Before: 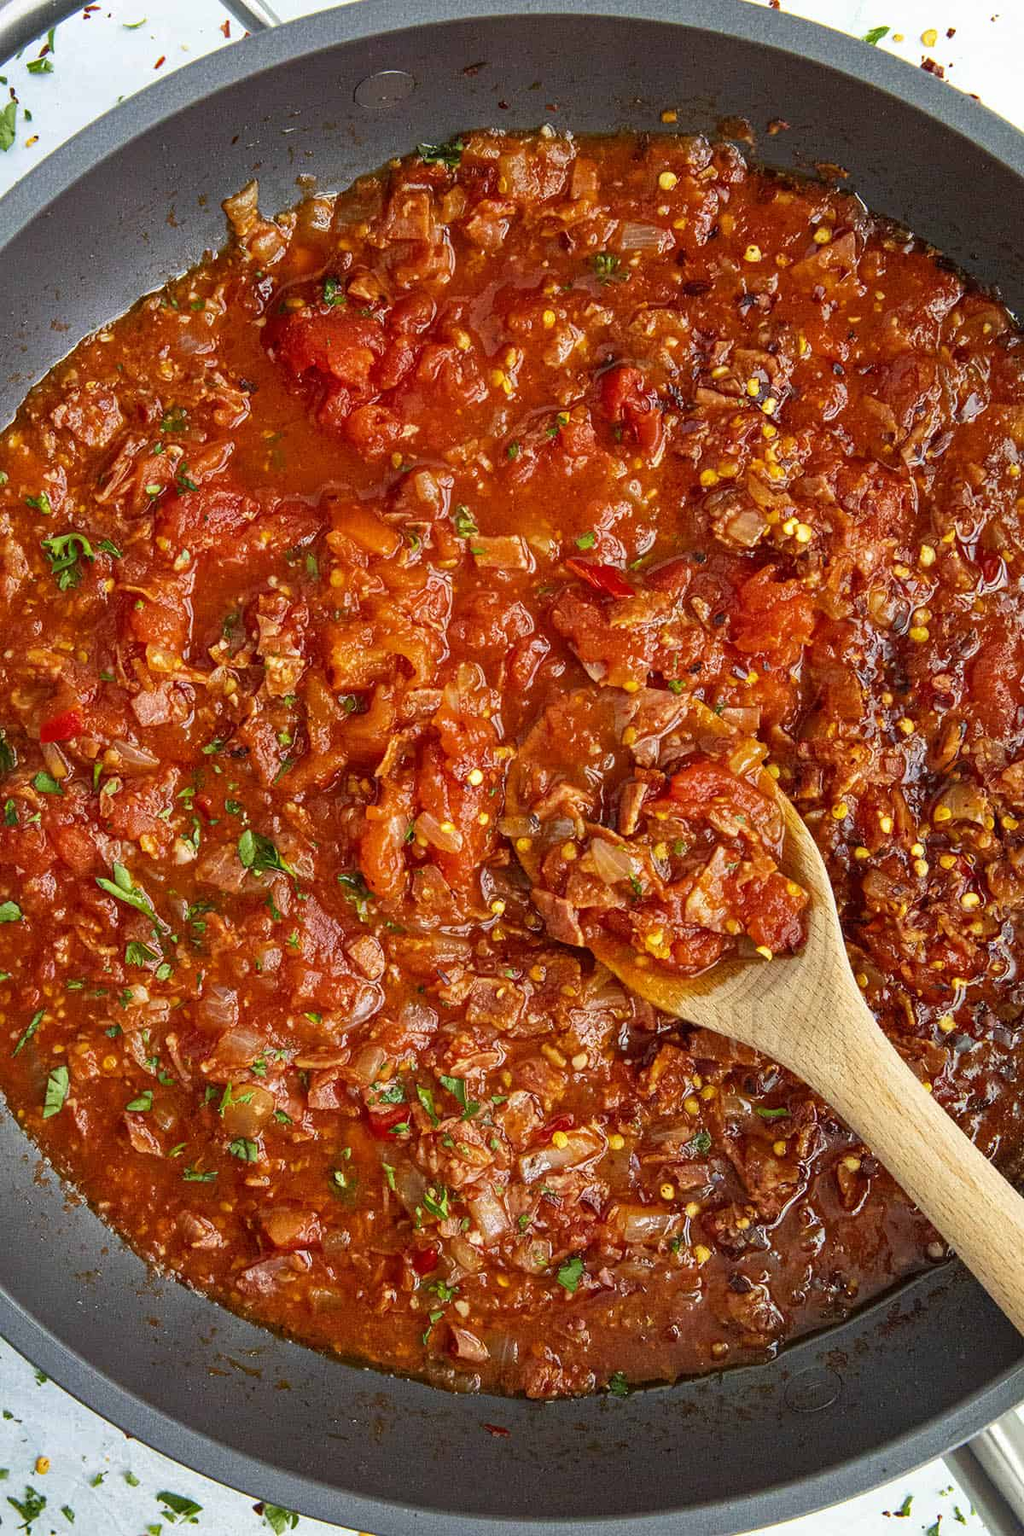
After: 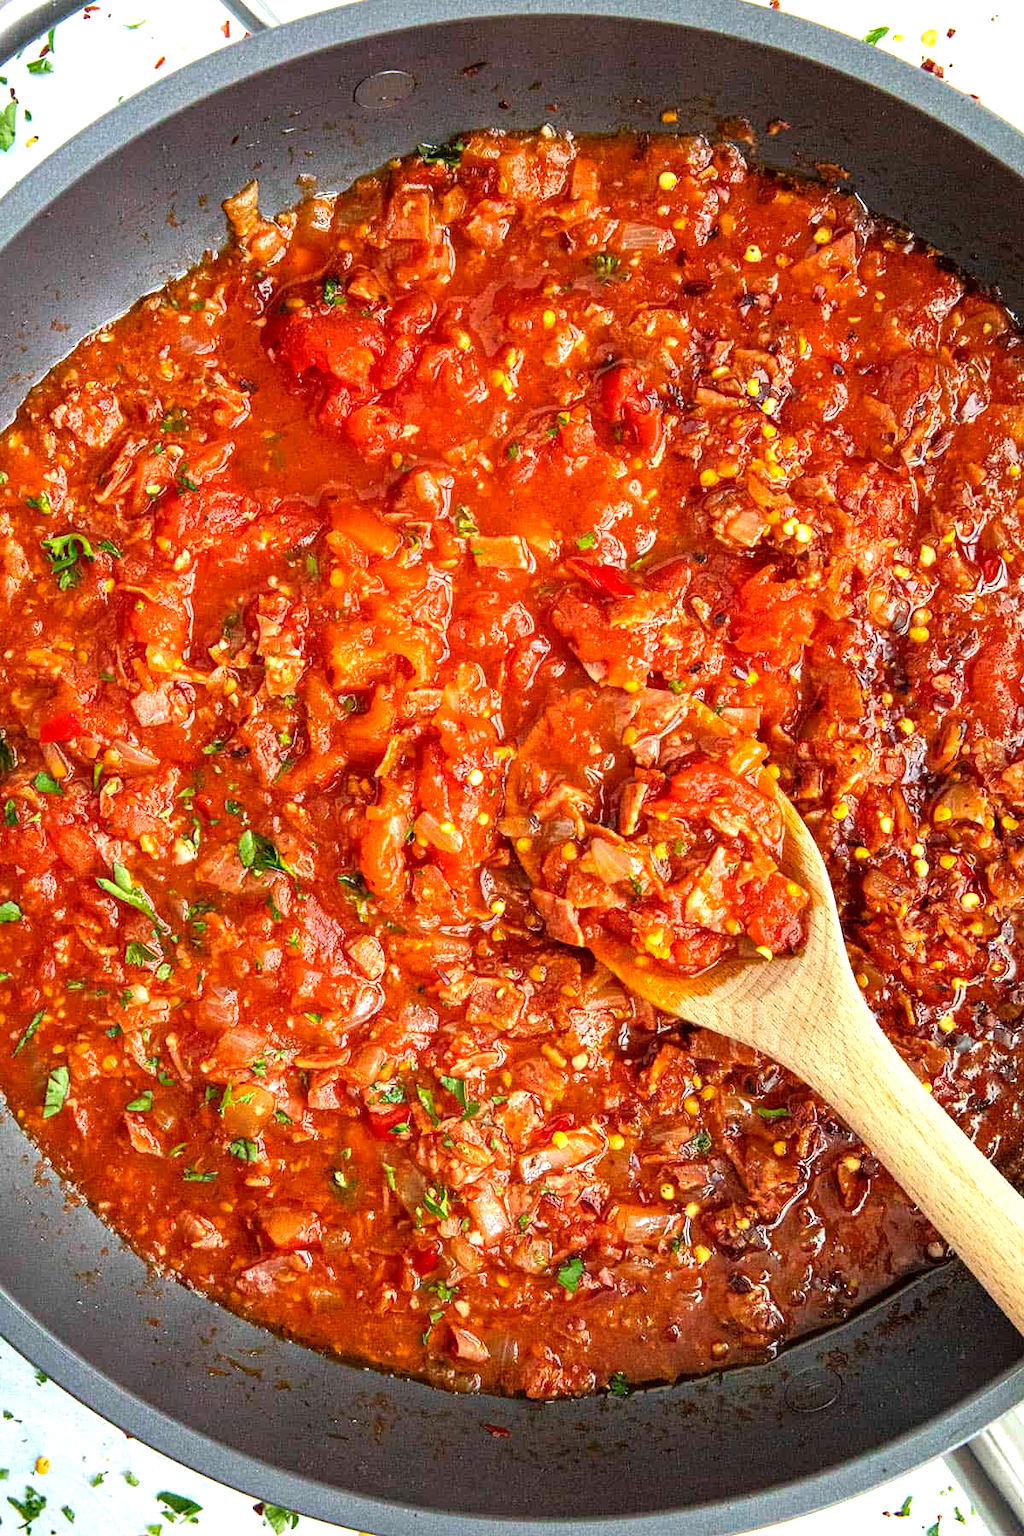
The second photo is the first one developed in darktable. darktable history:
tone equalizer: -8 EV -0.759 EV, -7 EV -0.725 EV, -6 EV -0.629 EV, -5 EV -0.414 EV, -3 EV 0.393 EV, -2 EV 0.6 EV, -1 EV 0.678 EV, +0 EV 0.73 EV
